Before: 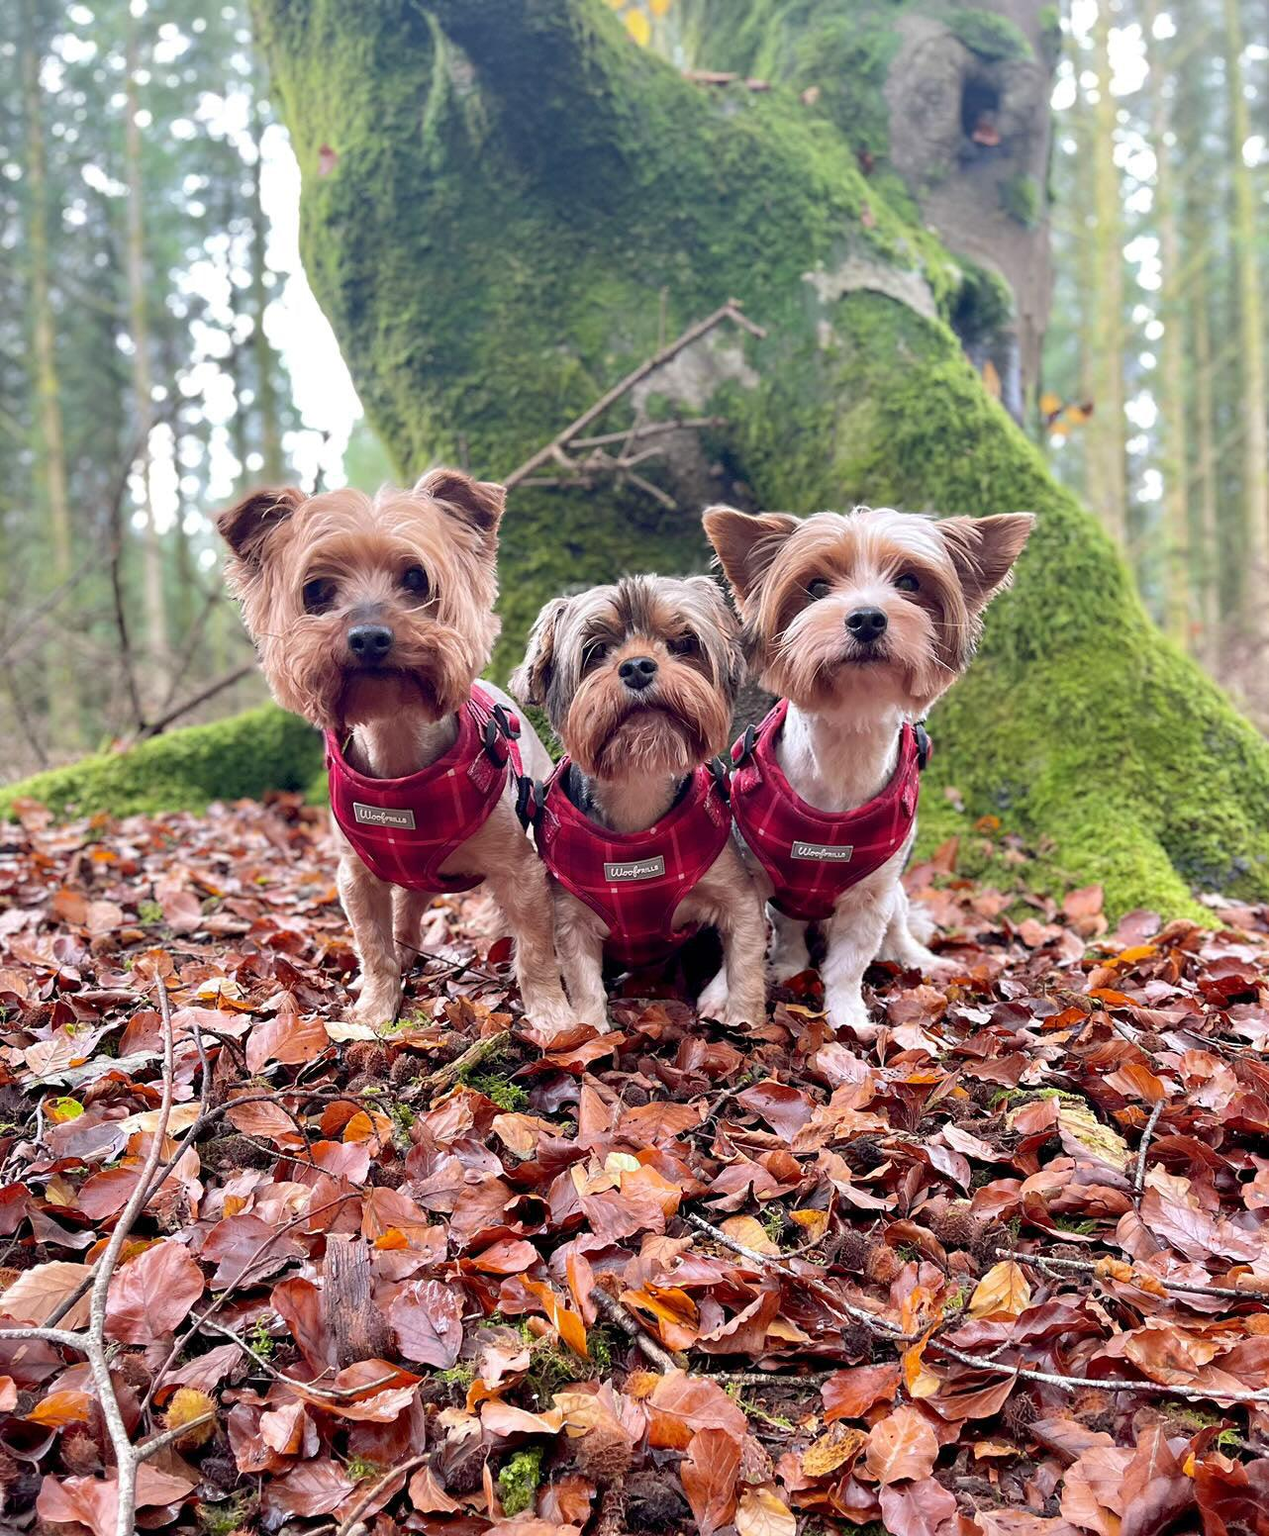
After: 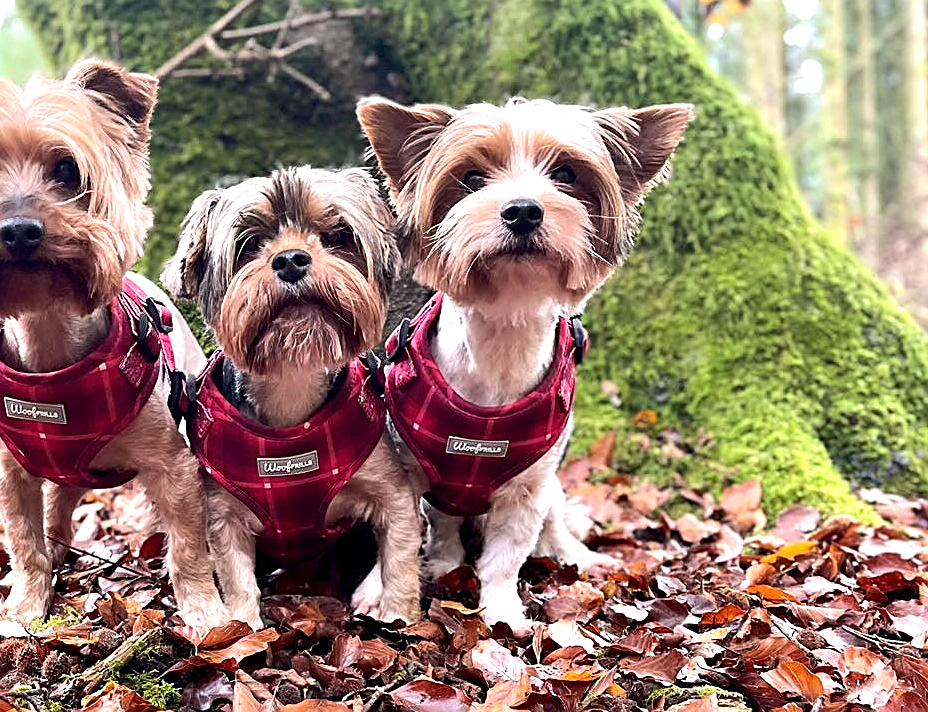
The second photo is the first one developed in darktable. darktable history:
tone equalizer: -8 EV -0.74 EV, -7 EV -0.727 EV, -6 EV -0.581 EV, -5 EV -0.414 EV, -3 EV 0.392 EV, -2 EV 0.6 EV, -1 EV 0.69 EV, +0 EV 0.738 EV, edges refinement/feathering 500, mask exposure compensation -1.57 EV, preserve details no
sharpen: on, module defaults
crop and rotate: left 27.568%, top 26.797%, bottom 27.274%
